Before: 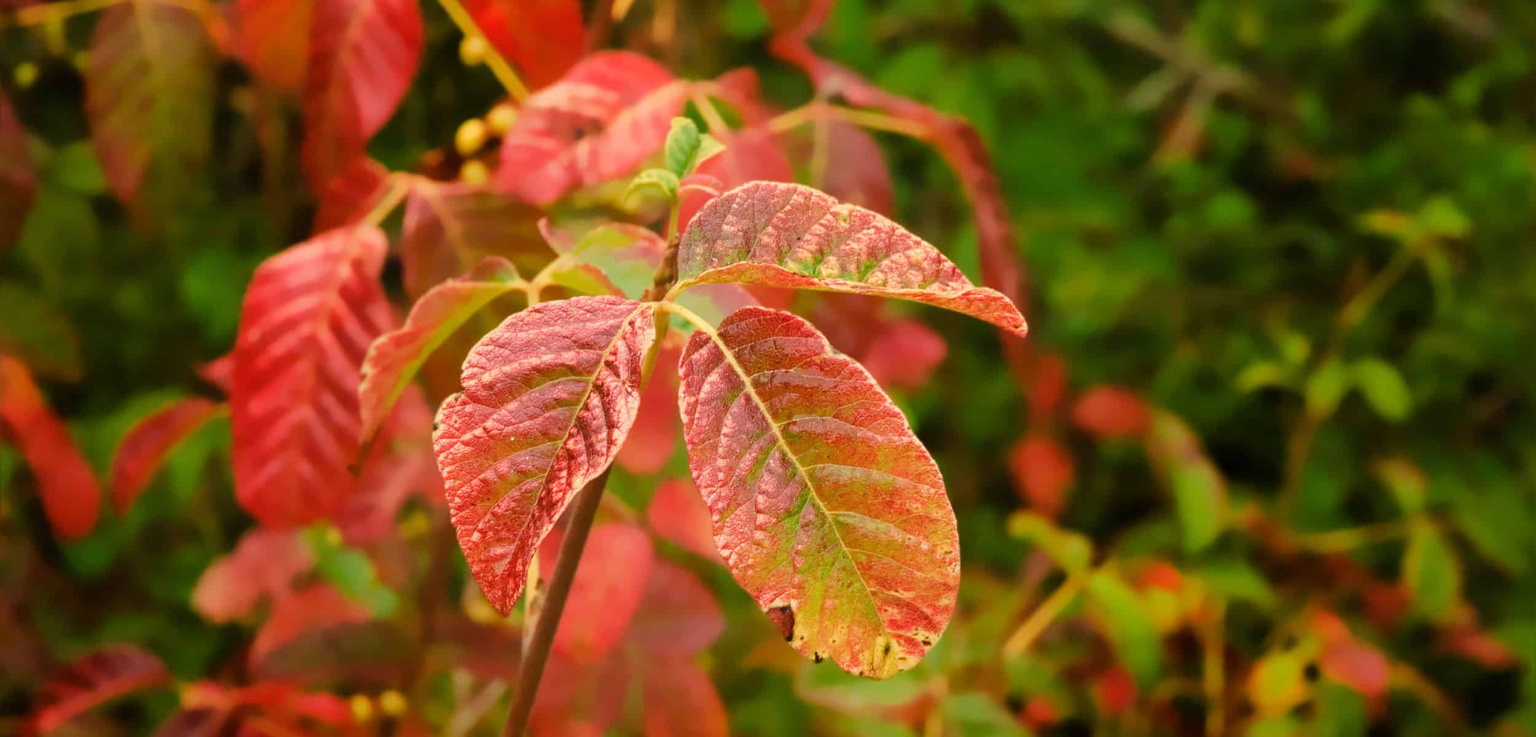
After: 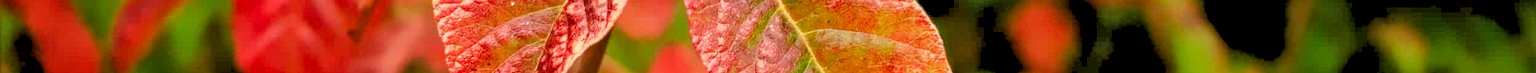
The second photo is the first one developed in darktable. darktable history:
white balance: emerald 1
local contrast: detail 150%
vibrance: on, module defaults
crop and rotate: top 59.084%, bottom 30.916%
rgb levels: preserve colors sum RGB, levels [[0.038, 0.433, 0.934], [0, 0.5, 1], [0, 0.5, 1]]
